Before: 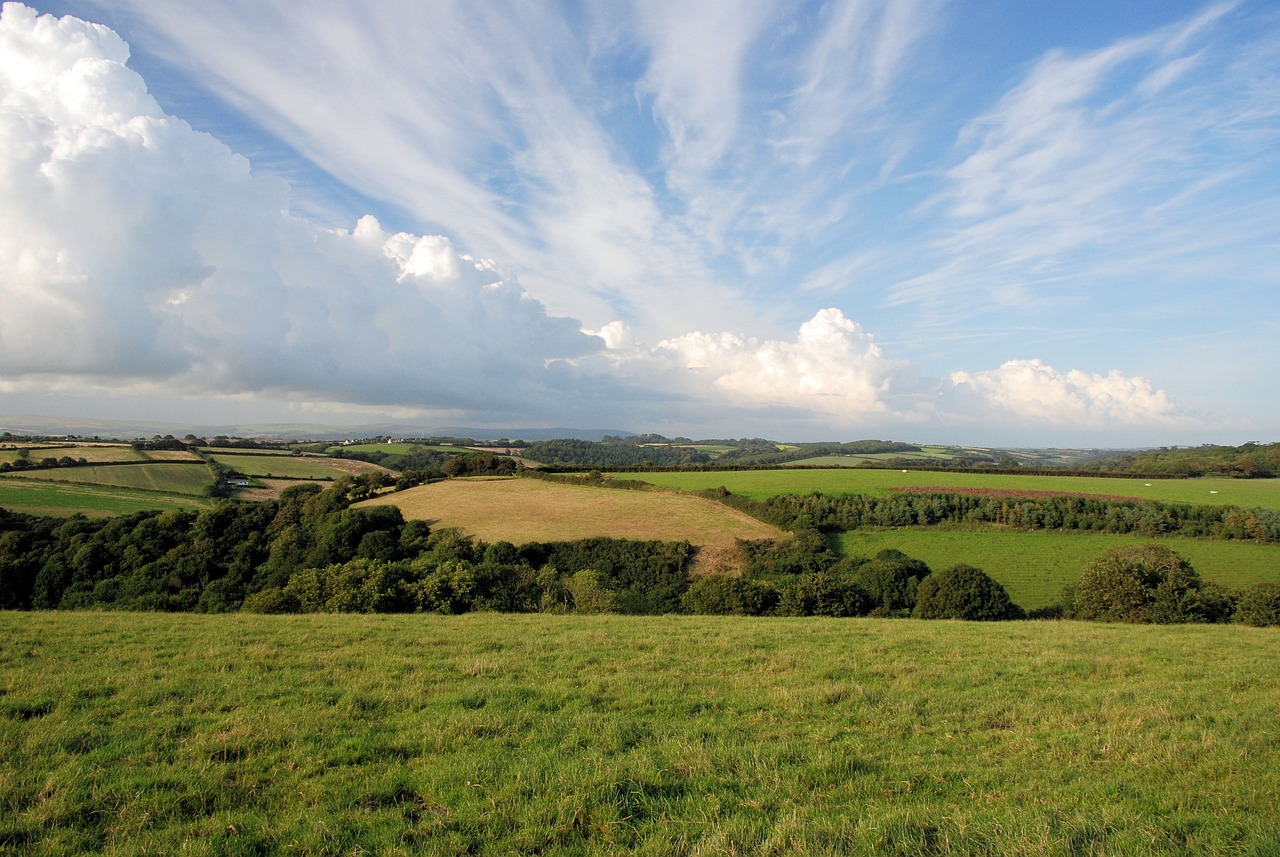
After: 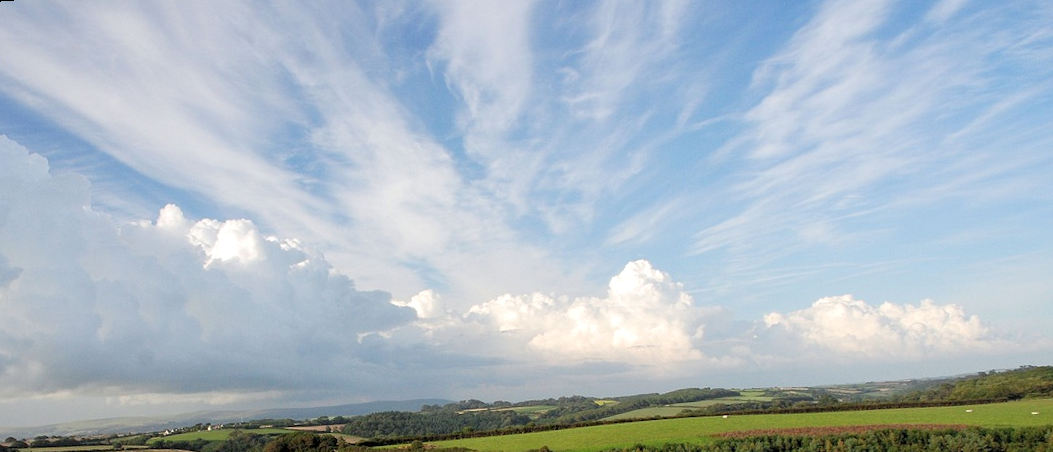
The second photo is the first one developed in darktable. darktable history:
rotate and perspective: rotation -4.57°, crop left 0.054, crop right 0.944, crop top 0.087, crop bottom 0.914
local contrast: highlights 100%, shadows 100%, detail 120%, midtone range 0.2
crop and rotate: left 11.812%, bottom 42.776%
